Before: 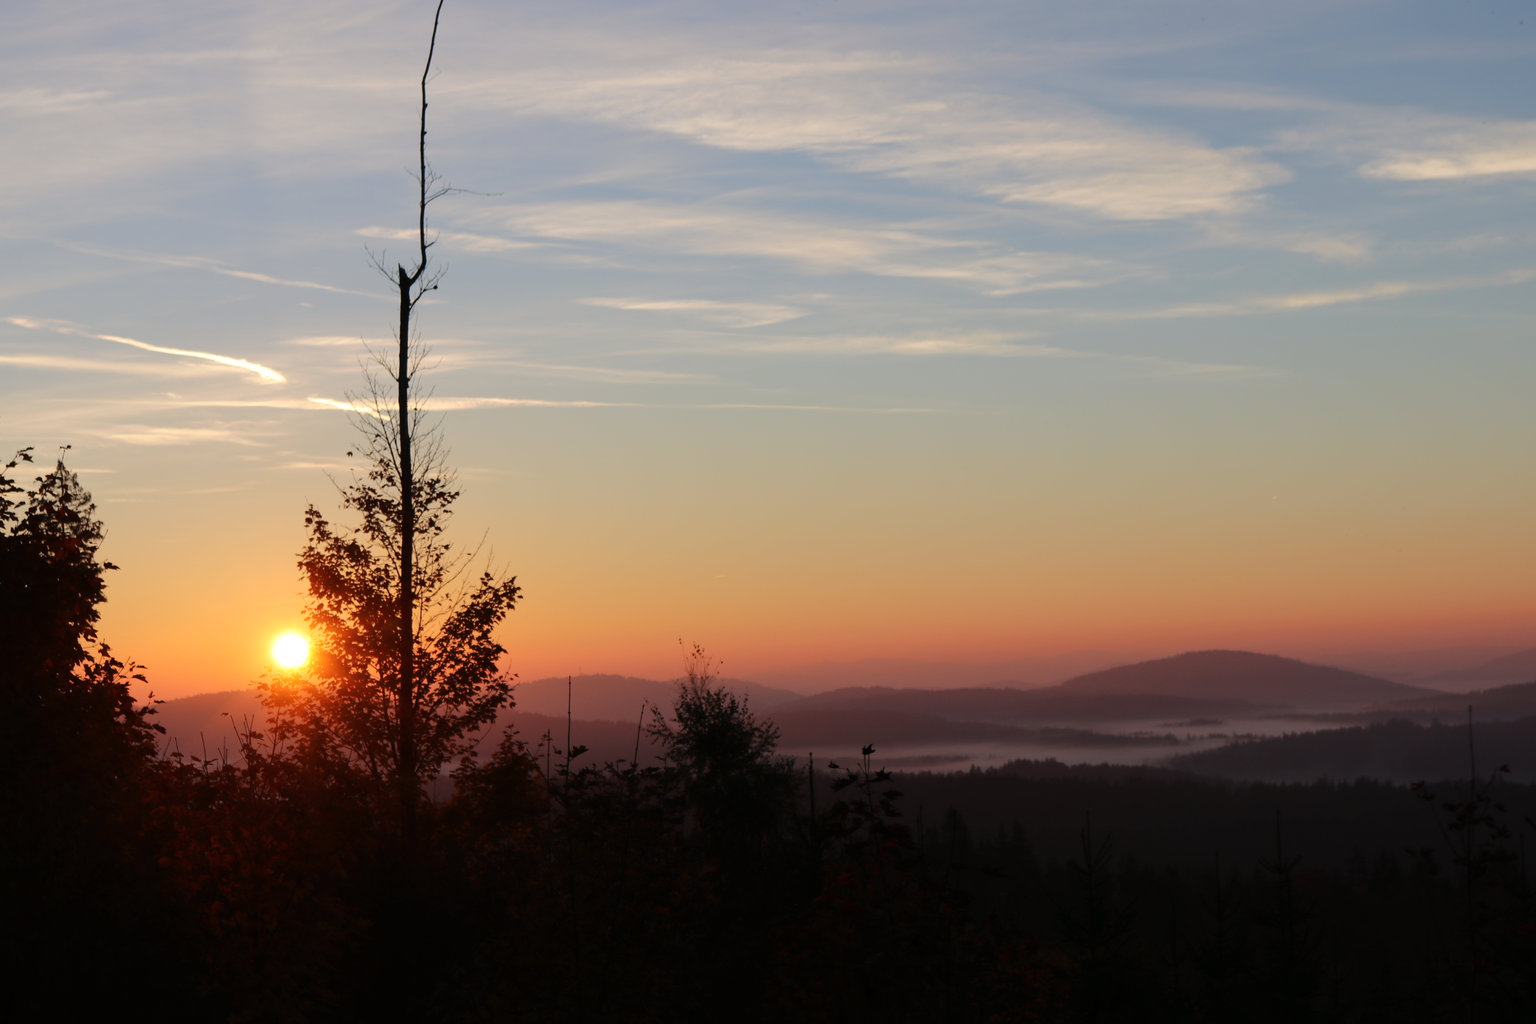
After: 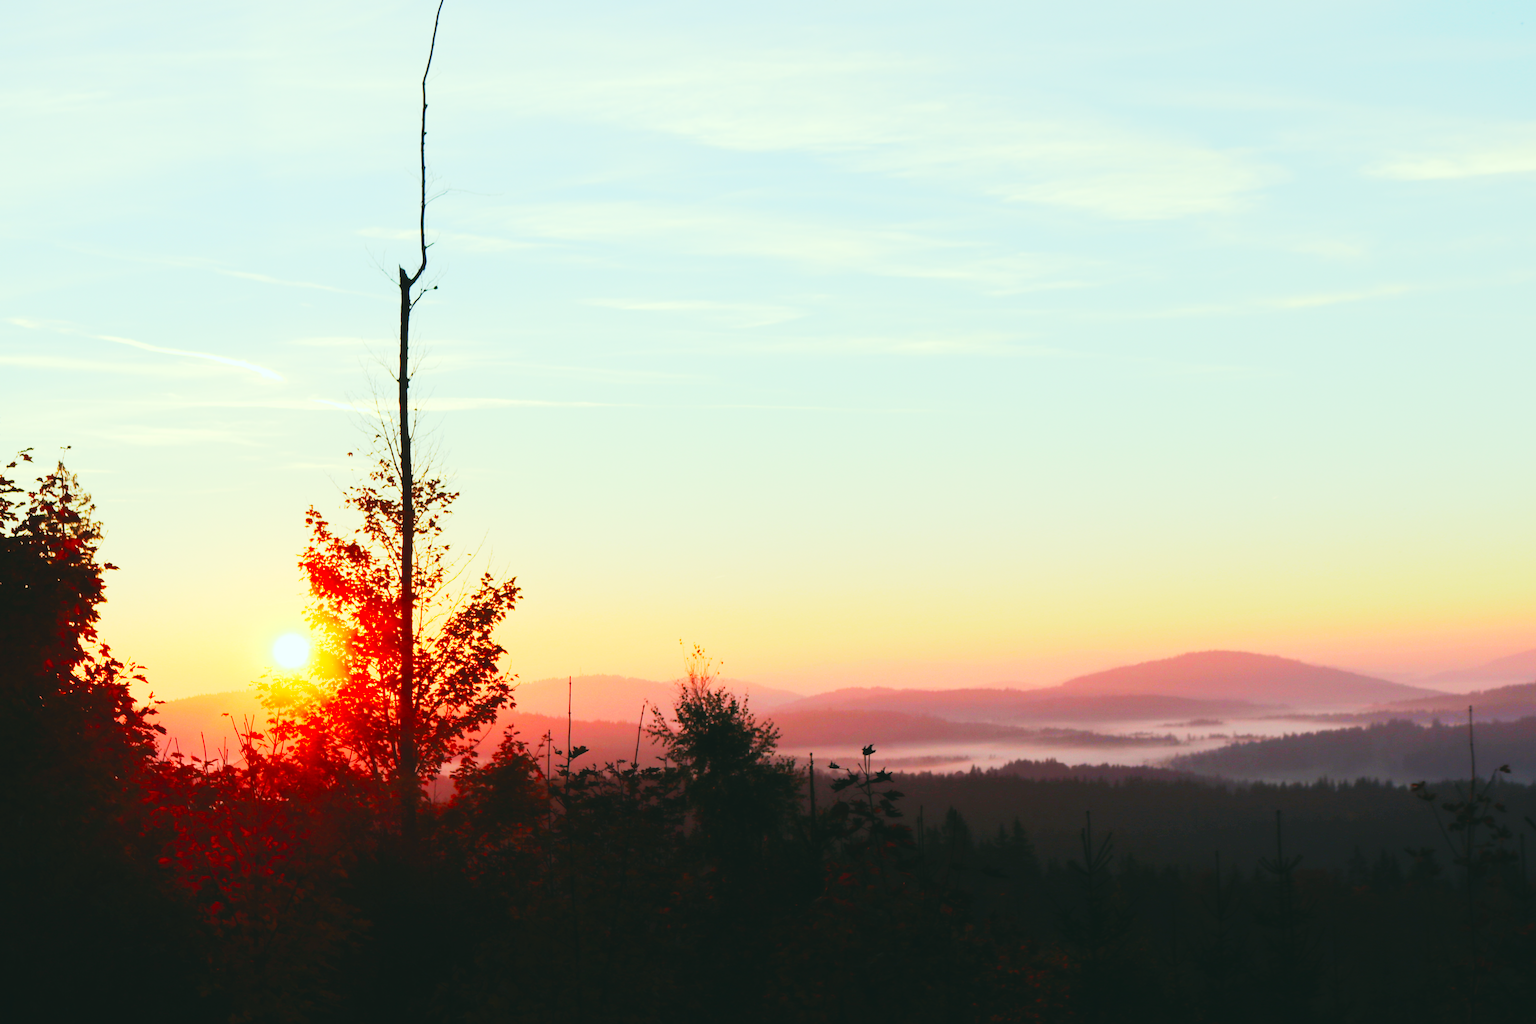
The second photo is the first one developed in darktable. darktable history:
color correction: highlights a* -7.33, highlights b* 1.26, shadows a* -3.55, saturation 1.4
exposure: black level correction 0, exposure 1.2 EV, compensate highlight preservation false
contrast brightness saturation: contrast -0.1, brightness 0.05, saturation 0.08
base curve: curves: ch0 [(0, 0) (0, 0.001) (0.001, 0.001) (0.004, 0.002) (0.007, 0.004) (0.015, 0.013) (0.033, 0.045) (0.052, 0.096) (0.075, 0.17) (0.099, 0.241) (0.163, 0.42) (0.219, 0.55) (0.259, 0.616) (0.327, 0.722) (0.365, 0.765) (0.522, 0.873) (0.547, 0.881) (0.689, 0.919) (0.826, 0.952) (1, 1)], preserve colors none
